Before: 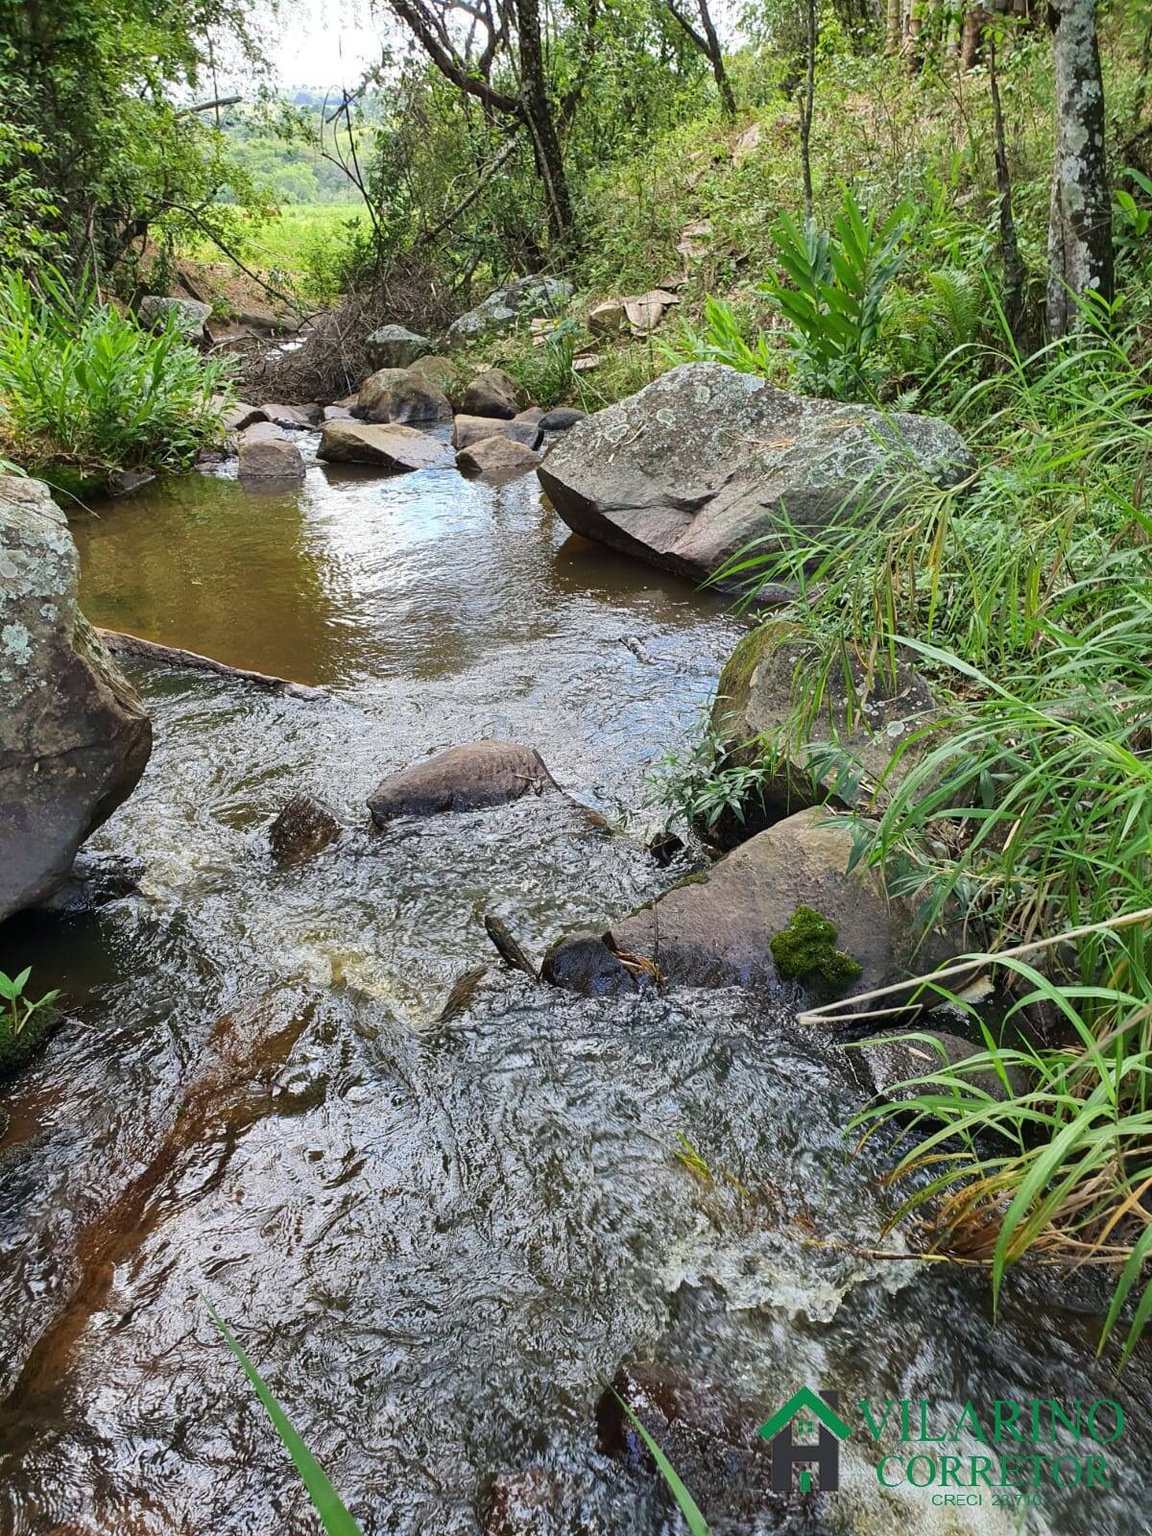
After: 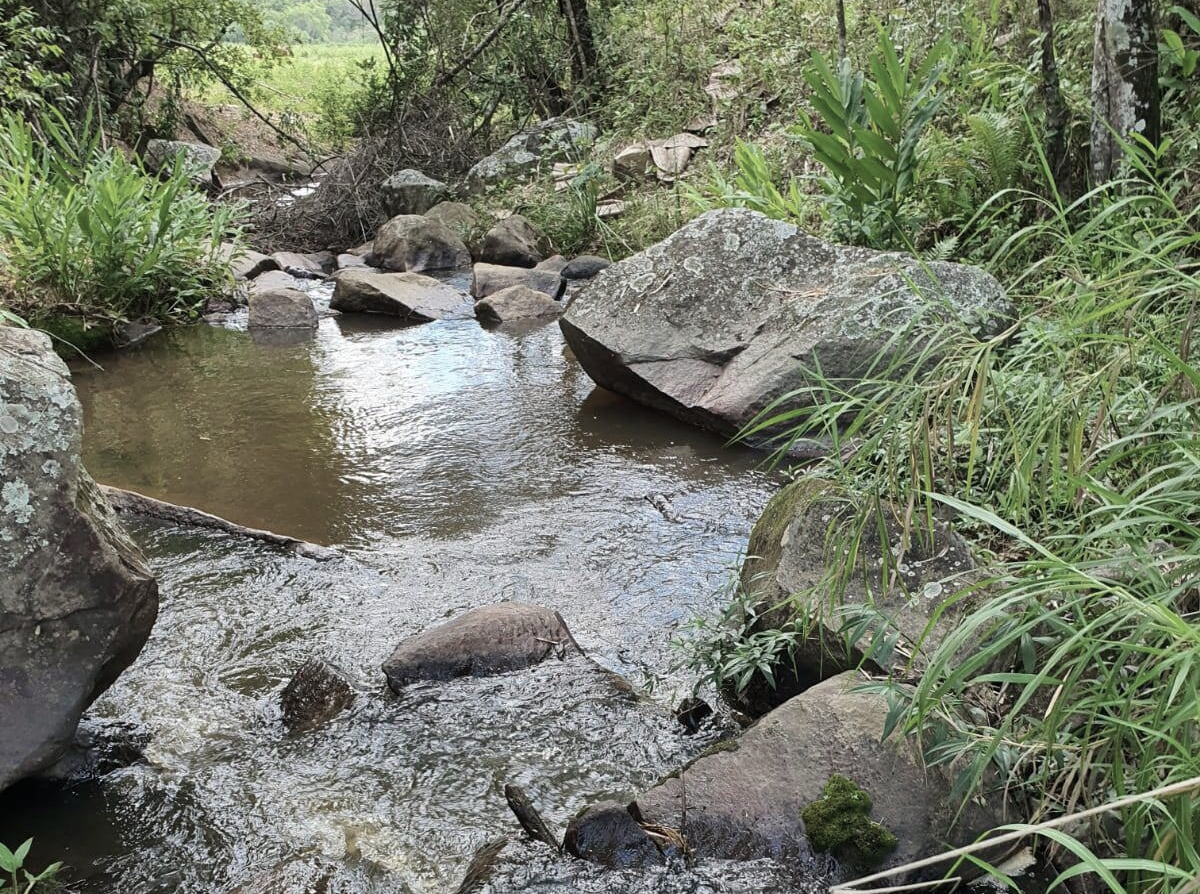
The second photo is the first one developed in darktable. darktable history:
crop and rotate: top 10.591%, bottom 33.492%
color zones: curves: ch0 [(0, 0.559) (0.153, 0.551) (0.229, 0.5) (0.429, 0.5) (0.571, 0.5) (0.714, 0.5) (0.857, 0.5) (1, 0.559)]; ch1 [(0, 0.417) (0.112, 0.336) (0.213, 0.26) (0.429, 0.34) (0.571, 0.35) (0.683, 0.331) (0.857, 0.344) (1, 0.417)]
